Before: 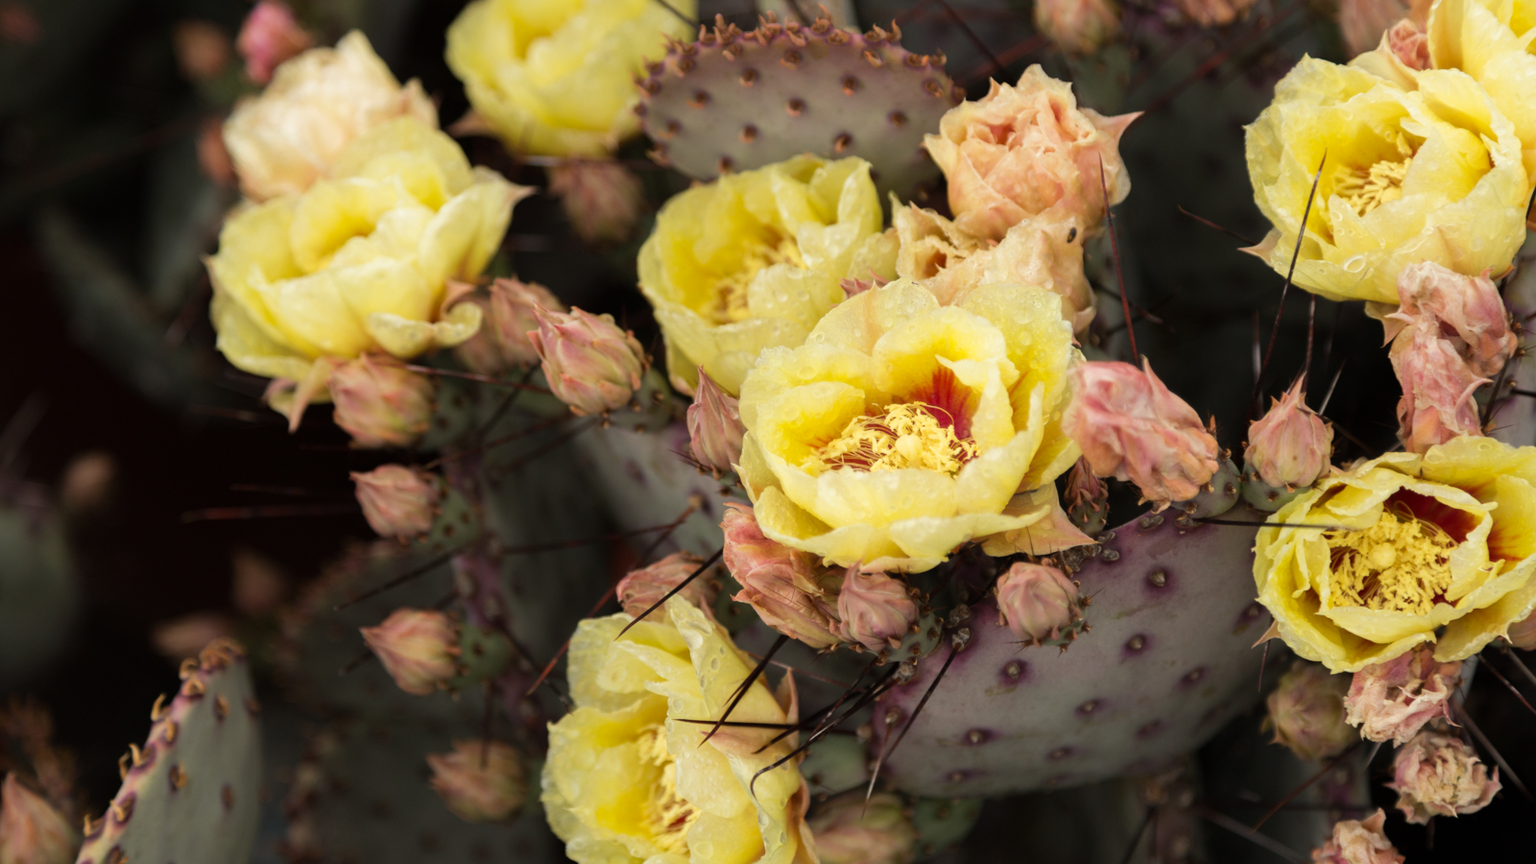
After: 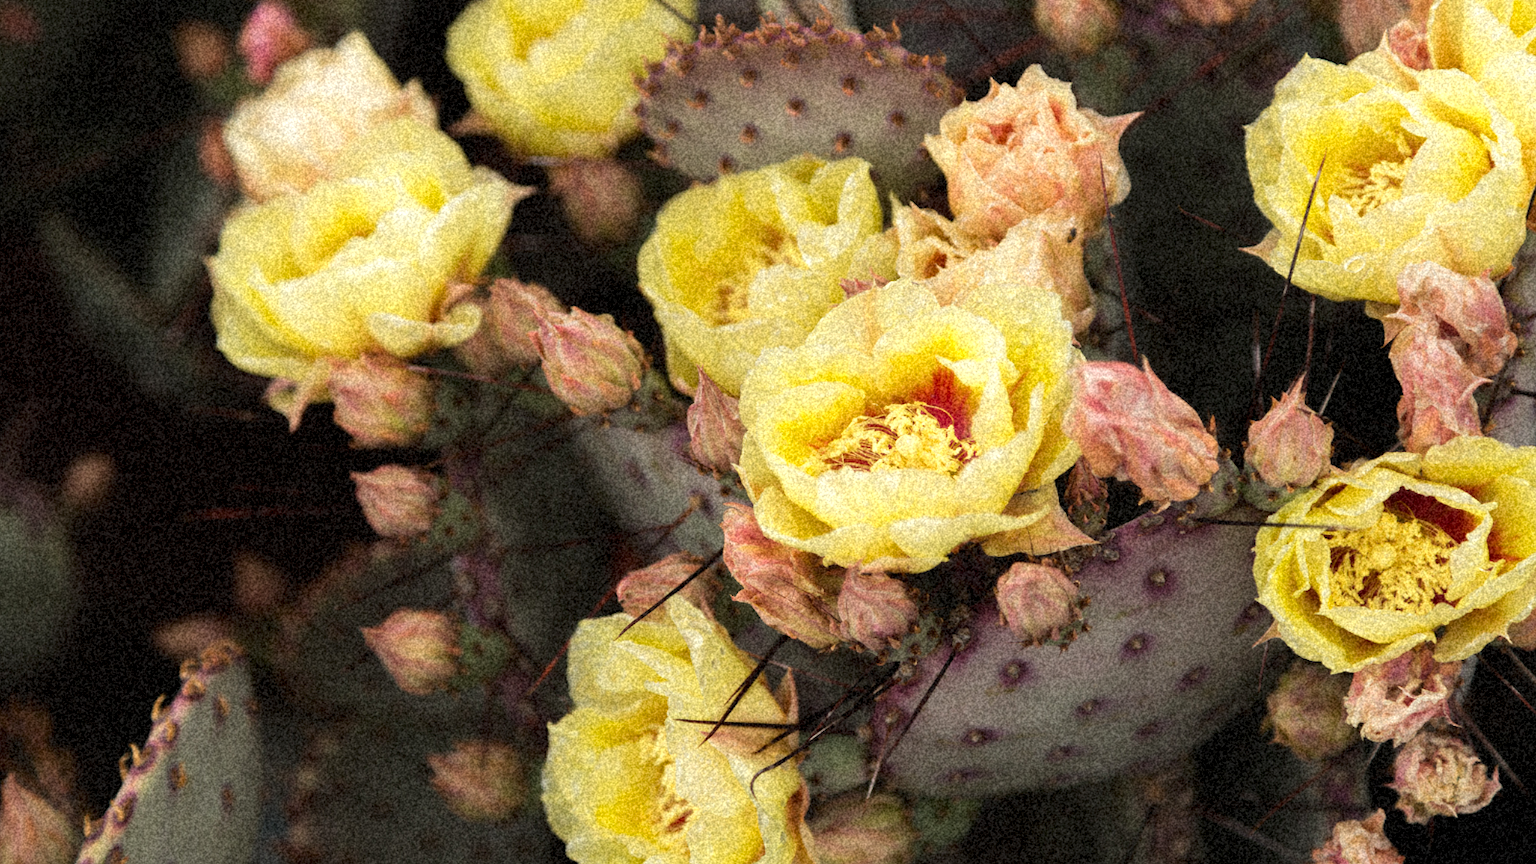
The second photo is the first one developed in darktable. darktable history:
grain: coarseness 46.9 ISO, strength 50.21%, mid-tones bias 0%
exposure: exposure 0.2 EV, compensate highlight preservation false
